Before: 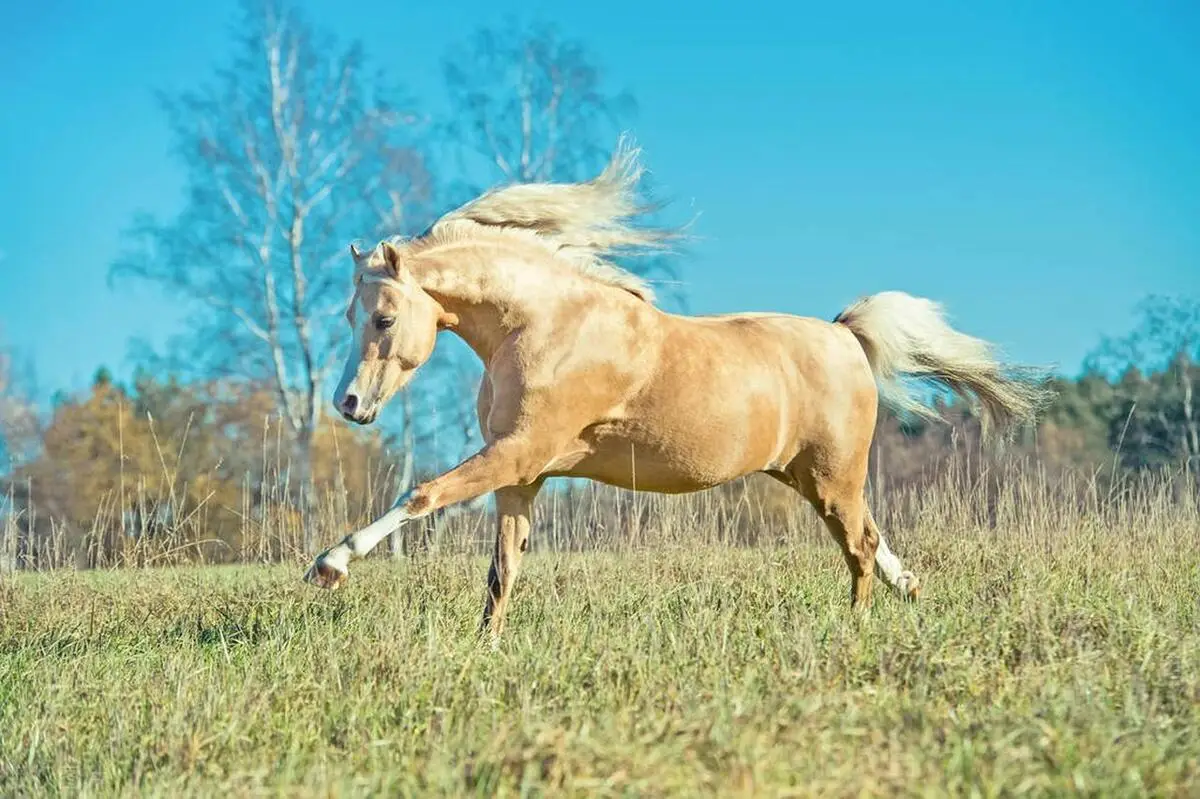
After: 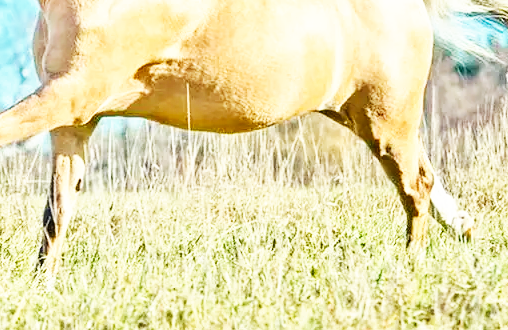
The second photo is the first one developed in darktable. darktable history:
base curve: curves: ch0 [(0, 0) (0.007, 0.004) (0.027, 0.03) (0.046, 0.07) (0.207, 0.54) (0.442, 0.872) (0.673, 0.972) (1, 1)], preserve colors none
crop: left 37.131%, top 45.151%, right 20.5%, bottom 13.534%
